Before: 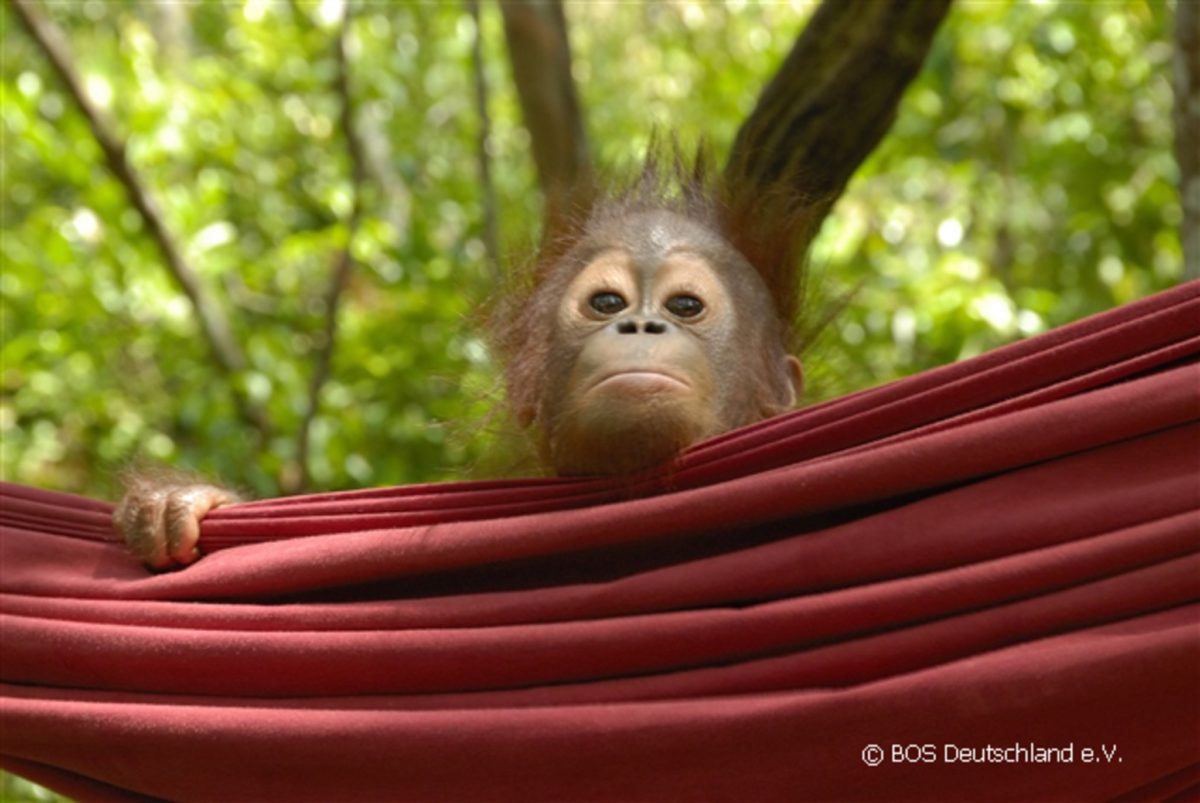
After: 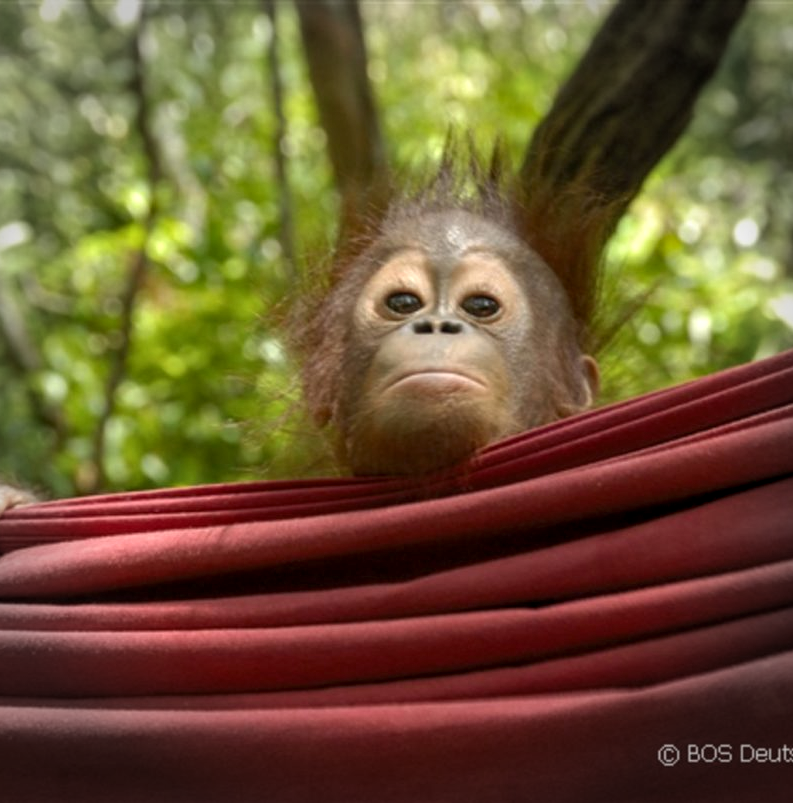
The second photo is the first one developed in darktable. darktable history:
vignetting: fall-off radius 31.17%, unbound false
crop: left 17.018%, right 16.837%
local contrast: detail 130%
